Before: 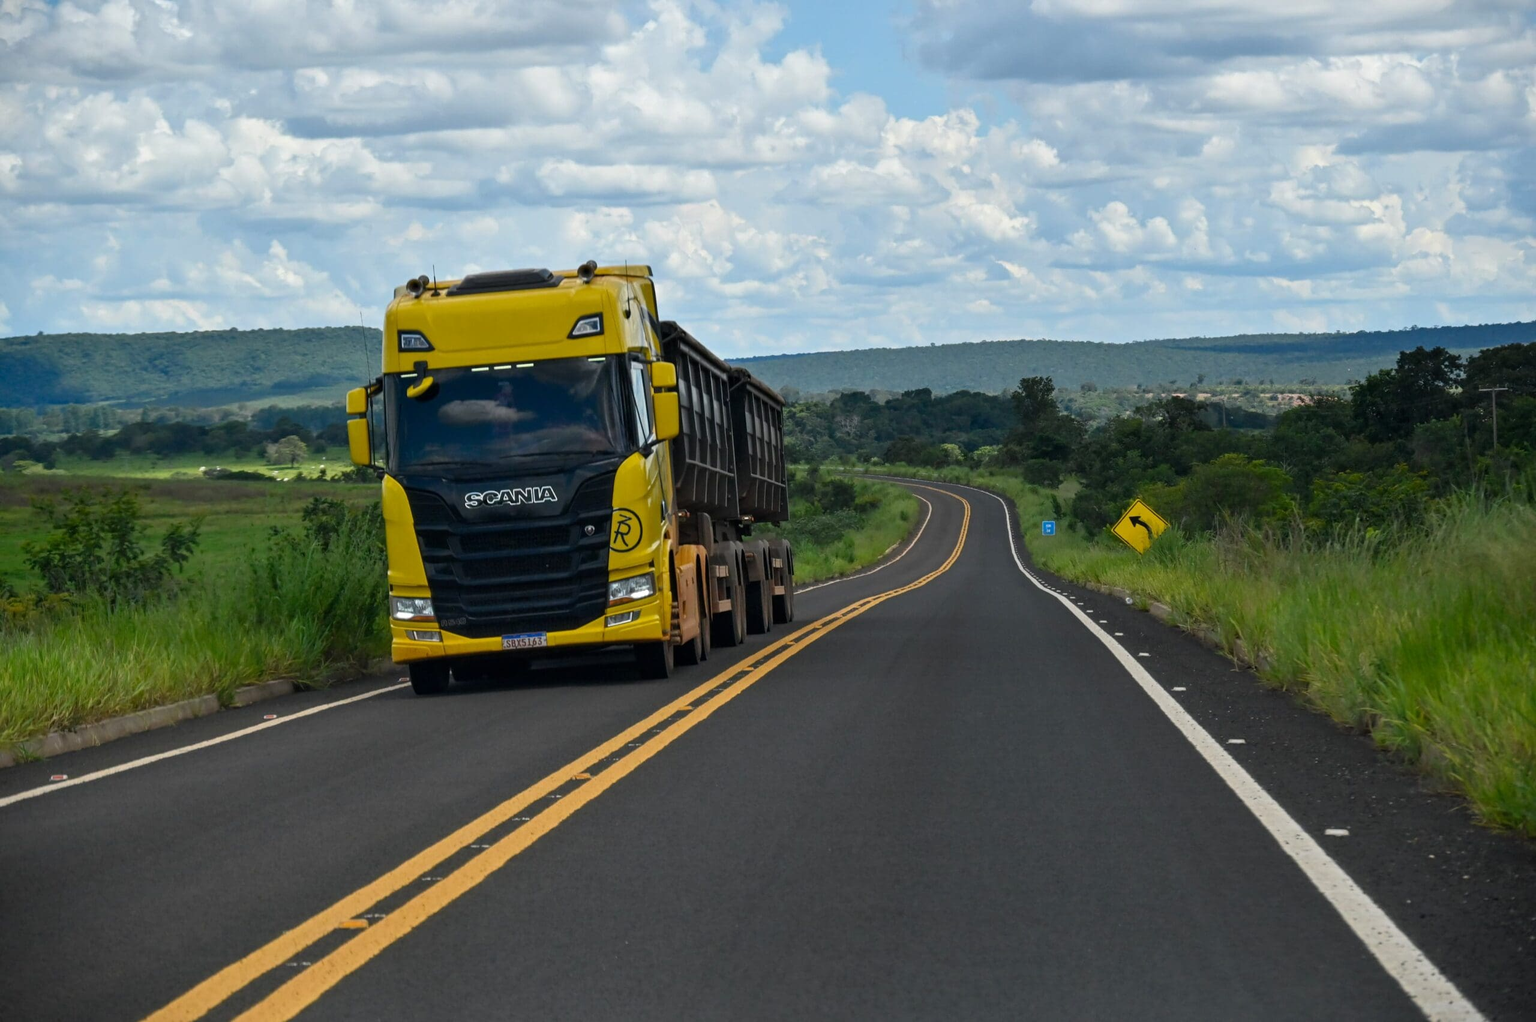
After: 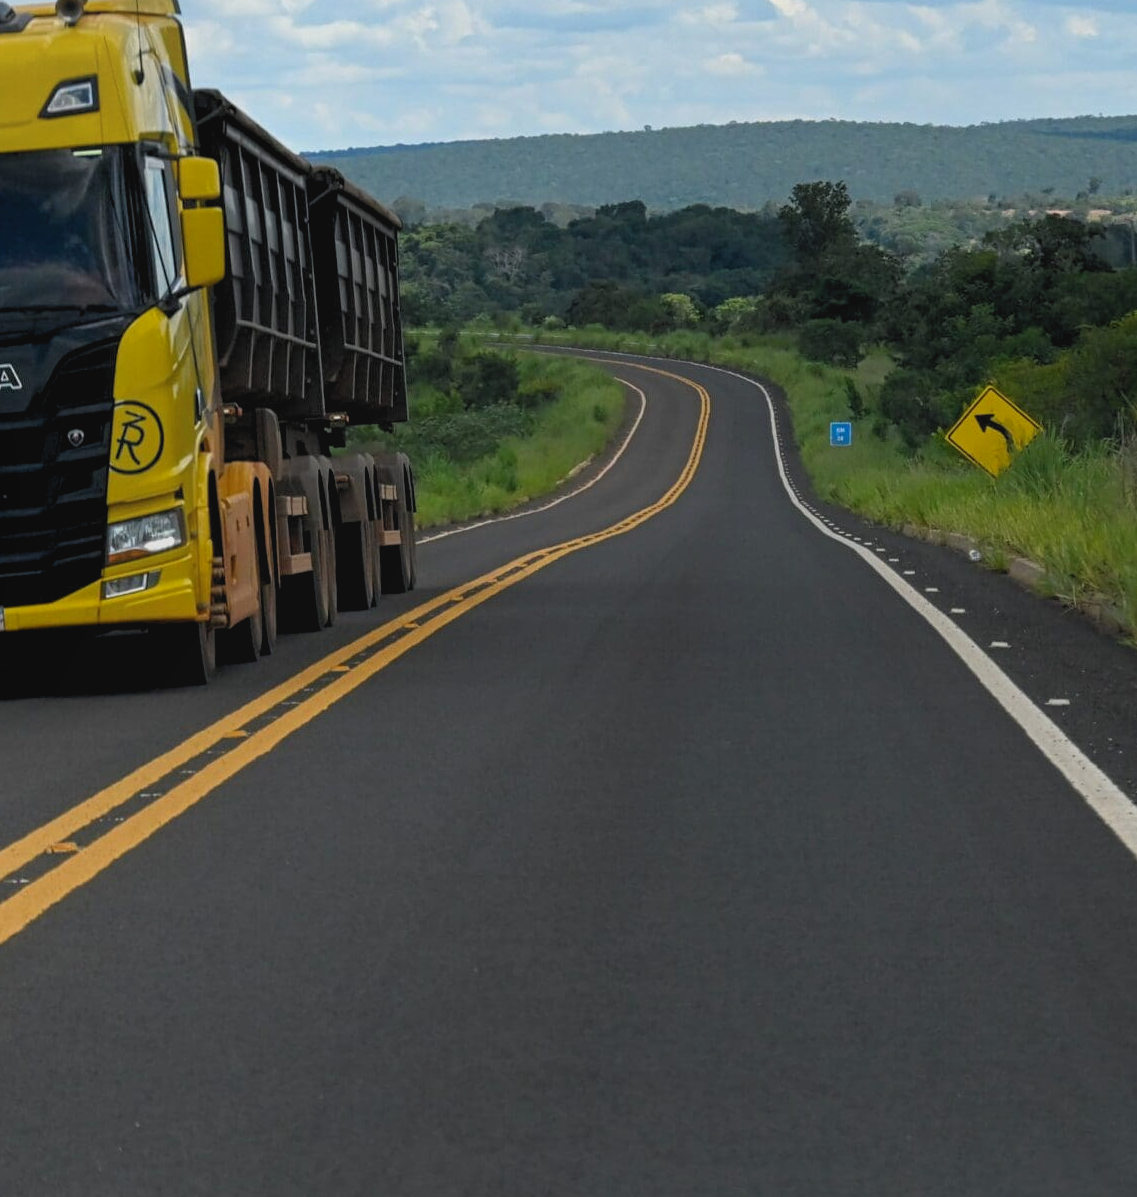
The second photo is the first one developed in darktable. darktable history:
contrast brightness saturation: contrast -0.08, brightness -0.04, saturation -0.11
rgb levels: levels [[0.01, 0.419, 0.839], [0, 0.5, 1], [0, 0.5, 1]]
crop: left 35.432%, top 26.233%, right 20.145%, bottom 3.432%
contrast equalizer: y [[0.439, 0.44, 0.442, 0.457, 0.493, 0.498], [0.5 ×6], [0.5 ×6], [0 ×6], [0 ×6]]
local contrast: mode bilateral grid, contrast 100, coarseness 100, detail 91%, midtone range 0.2
